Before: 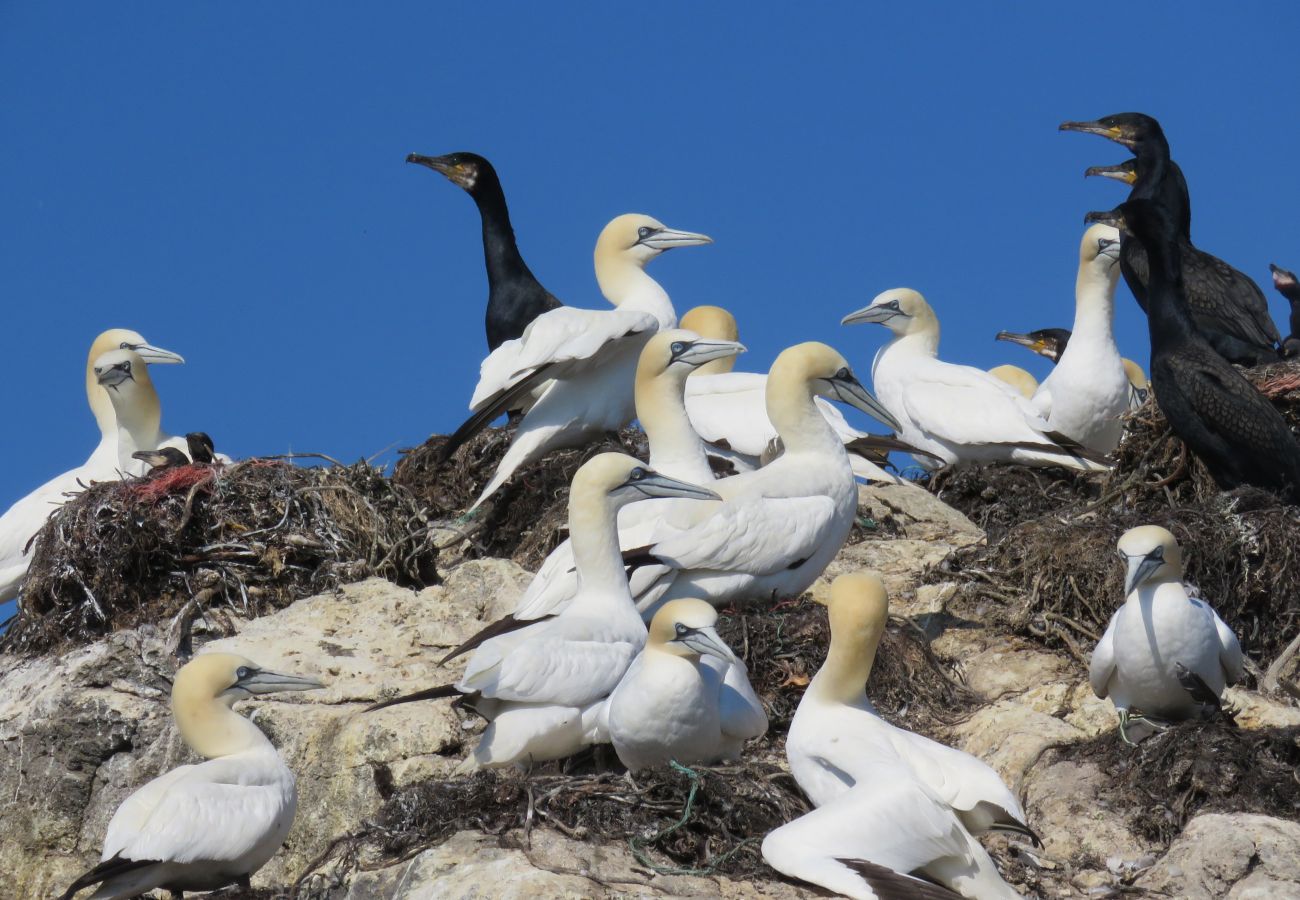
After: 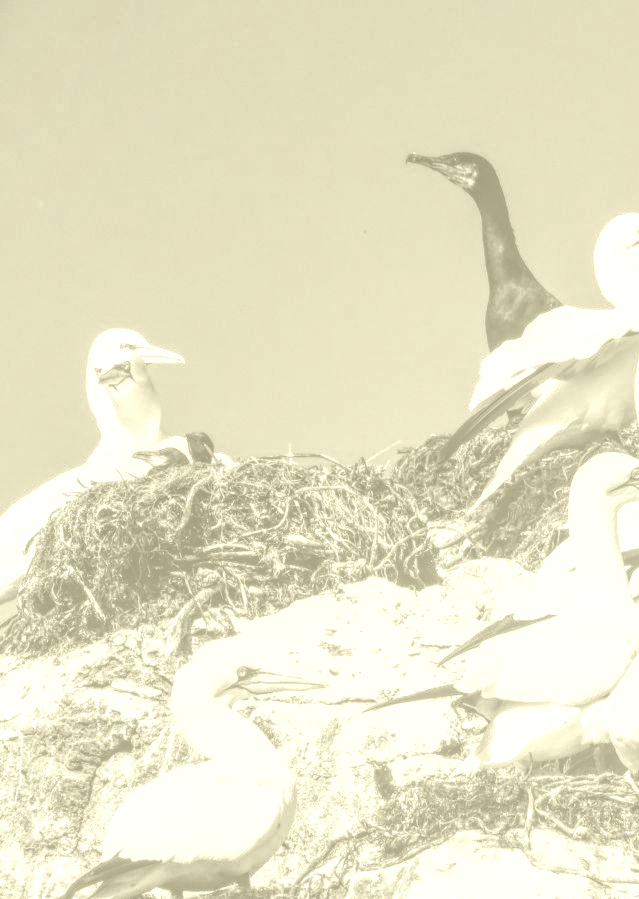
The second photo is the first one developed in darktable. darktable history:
crop and rotate: left 0%, top 0%, right 50.845%
colorize: hue 43.2°, saturation 40%, version 1
base curve: curves: ch0 [(0, 0) (0.036, 0.025) (0.121, 0.166) (0.206, 0.329) (0.605, 0.79) (1, 1)], preserve colors none
exposure: black level correction 0.002, compensate highlight preservation false
local contrast: highlights 20%, shadows 30%, detail 200%, midtone range 0.2
color calibration: x 0.342, y 0.356, temperature 5122 K
levels: levels [0, 0.374, 0.749]
